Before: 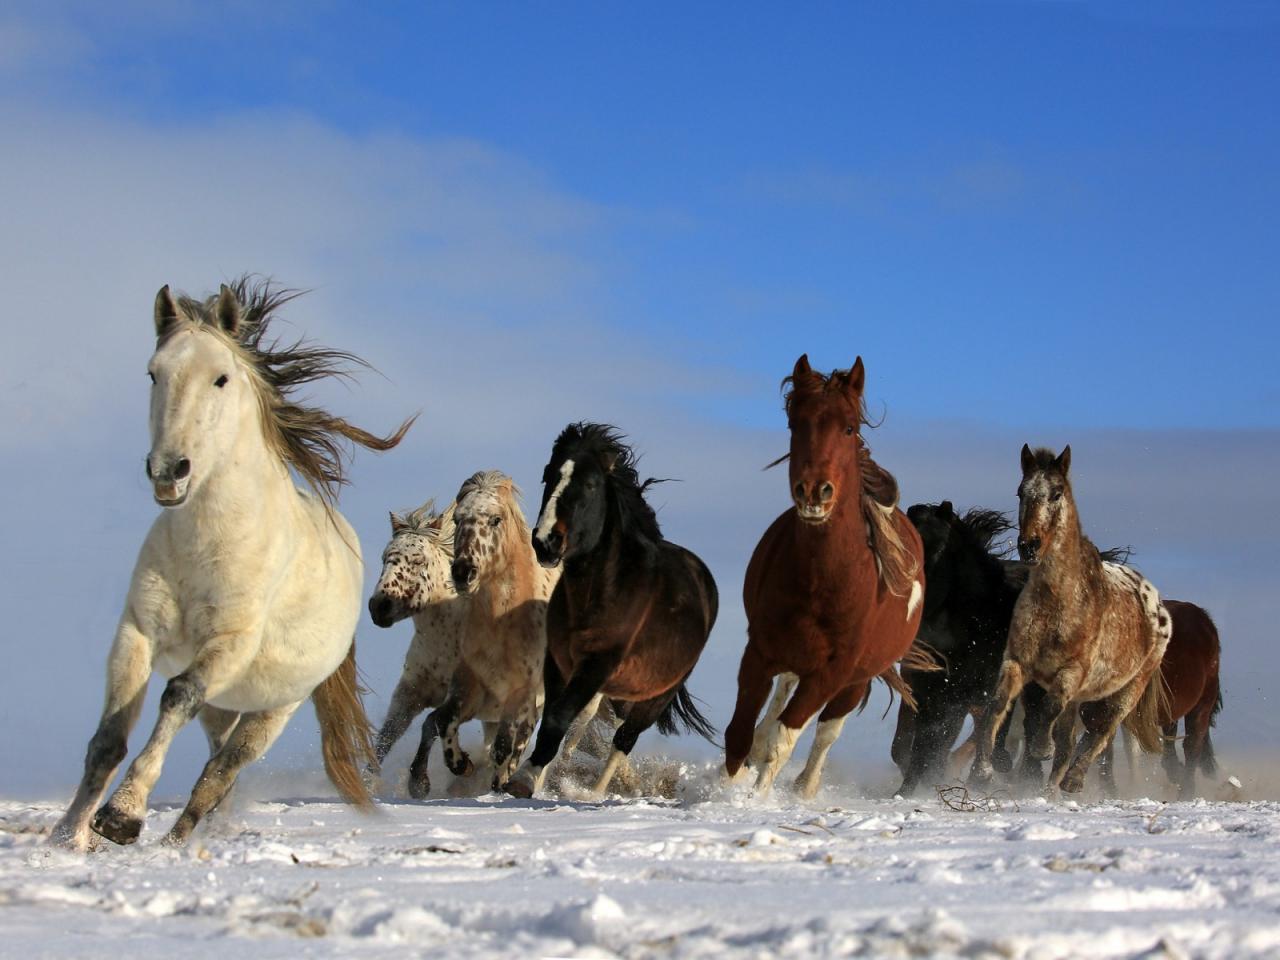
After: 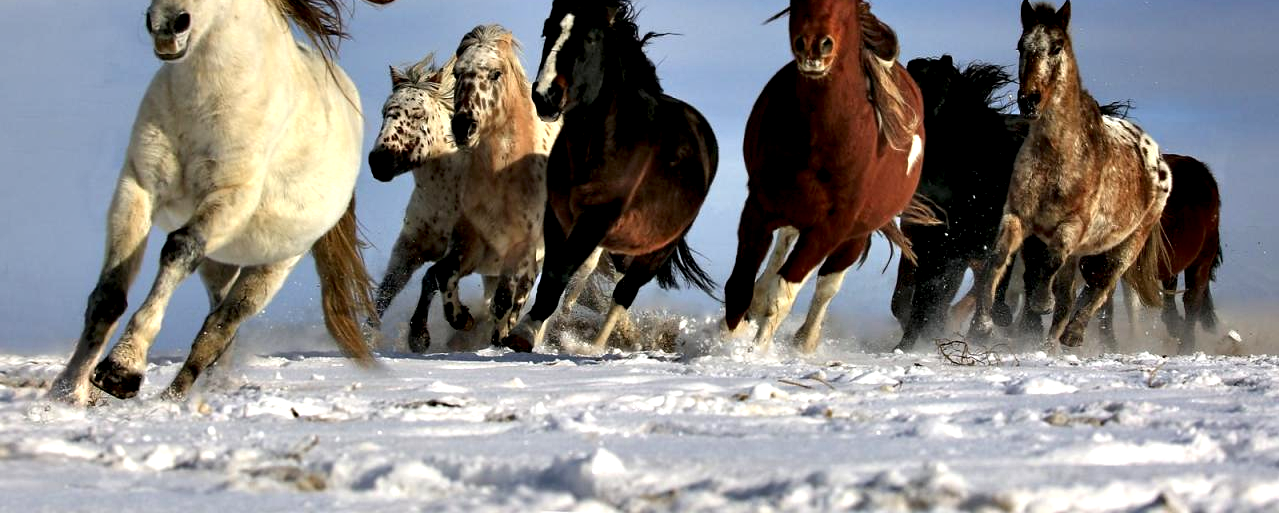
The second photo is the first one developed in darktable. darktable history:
contrast equalizer: y [[0.6 ×6], [0.55 ×6], [0 ×6], [0 ×6], [0 ×6]]
crop and rotate: top 46.561%, right 0.041%
